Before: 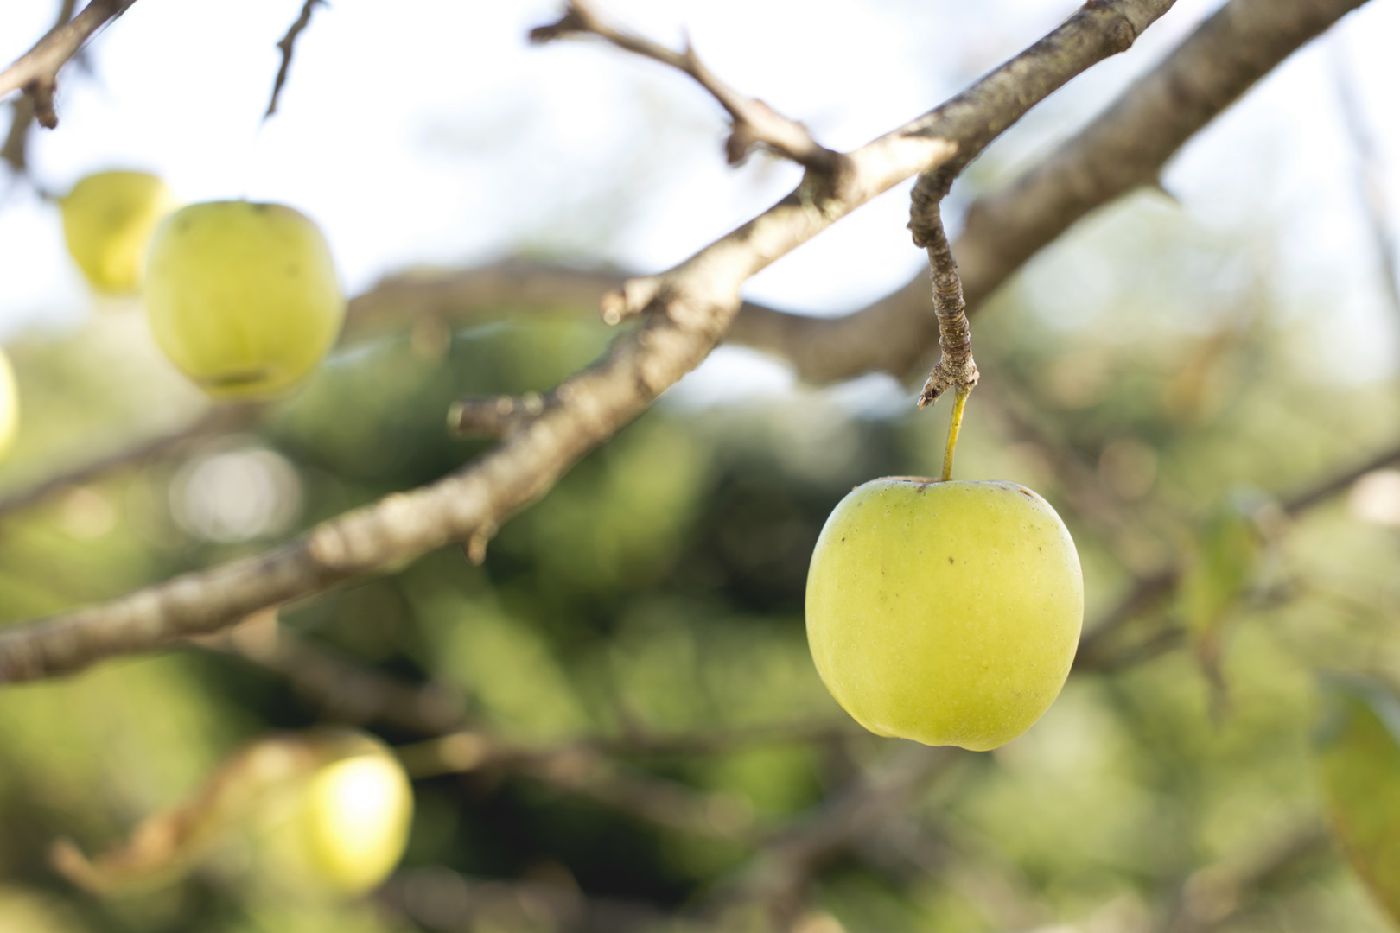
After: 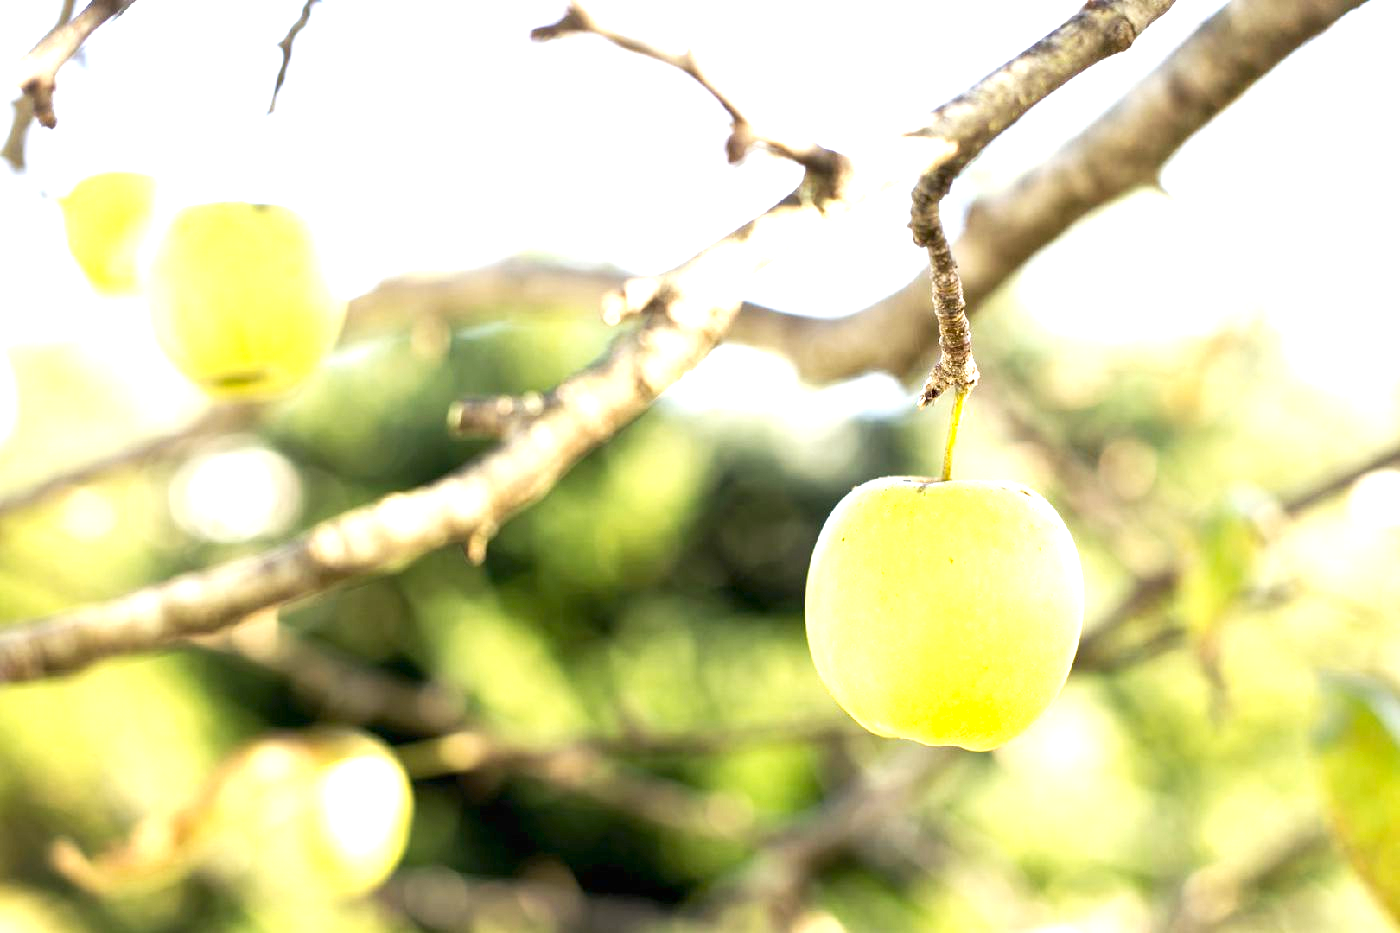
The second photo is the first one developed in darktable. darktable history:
tone curve: curves: ch0 [(0, 0) (0.003, 0.038) (0.011, 0.035) (0.025, 0.03) (0.044, 0.044) (0.069, 0.062) (0.1, 0.087) (0.136, 0.114) (0.177, 0.15) (0.224, 0.193) (0.277, 0.242) (0.335, 0.299) (0.399, 0.361) (0.468, 0.437) (0.543, 0.521) (0.623, 0.614) (0.709, 0.717) (0.801, 0.817) (0.898, 0.913) (1, 1)], preserve colors none
local contrast: highlights 61%, shadows 106%, detail 107%, midtone range 0.529
exposure: black level correction 0.009, exposure 1.425 EV, compensate highlight preservation false
